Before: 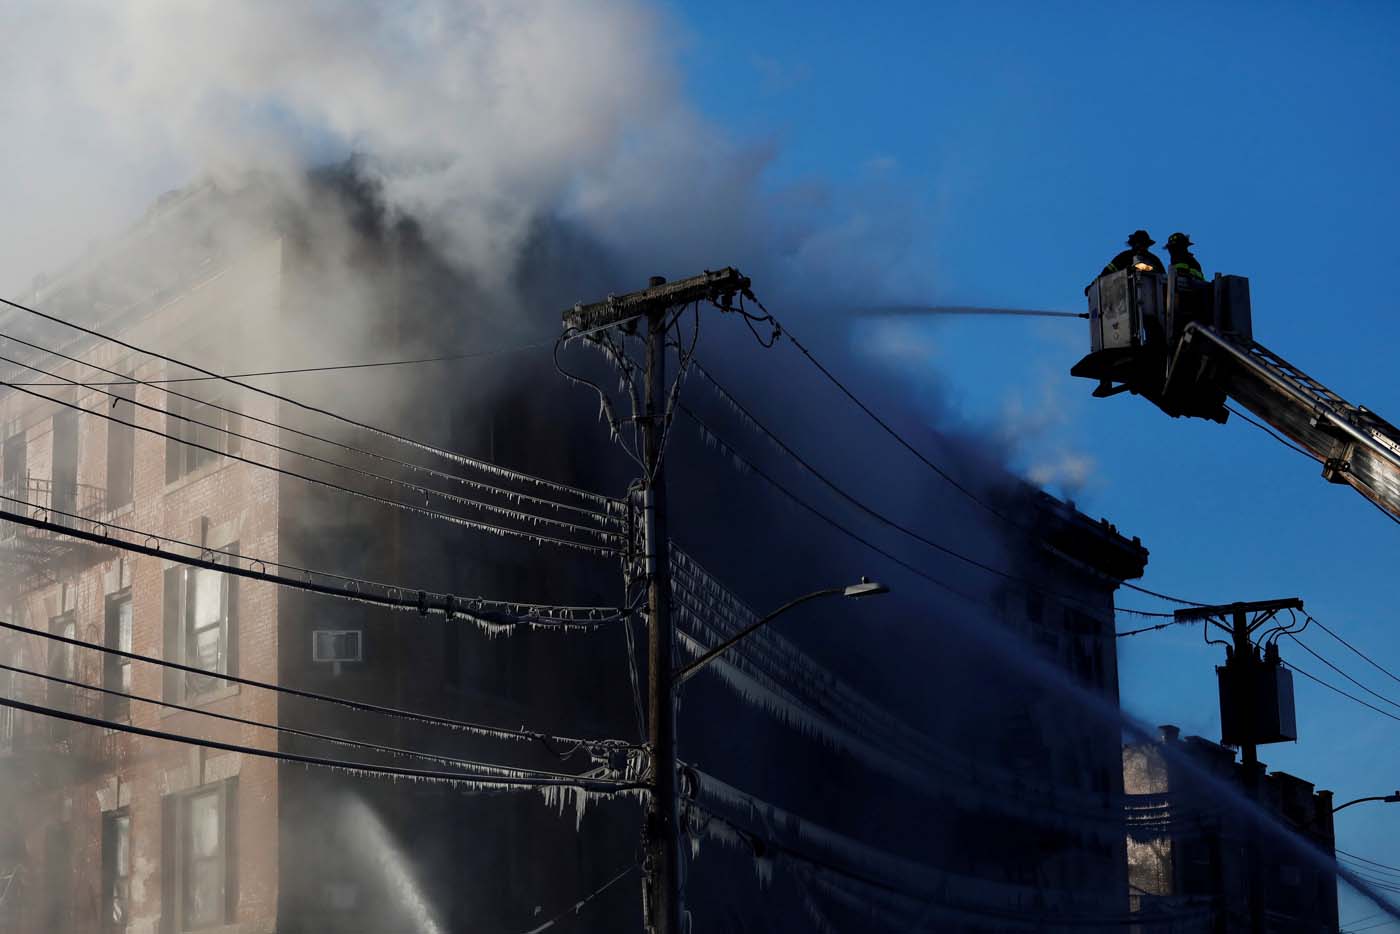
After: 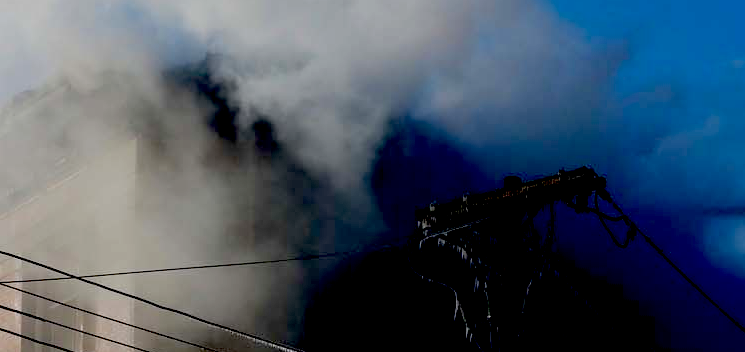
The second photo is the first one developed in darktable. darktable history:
exposure: black level correction 0.055, exposure -0.039 EV, compensate highlight preservation false
crop: left 10.362%, top 10.709%, right 36.419%, bottom 51.511%
